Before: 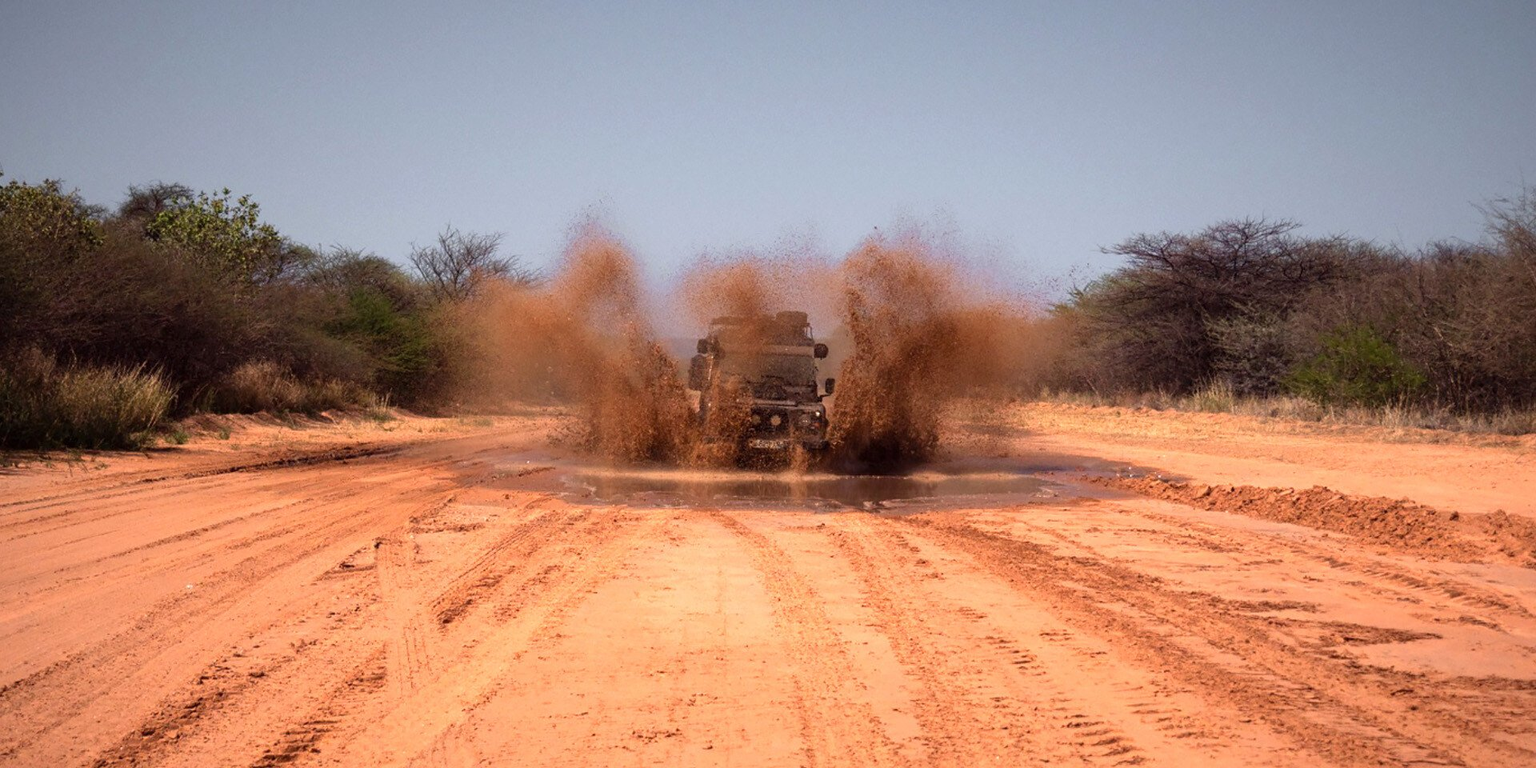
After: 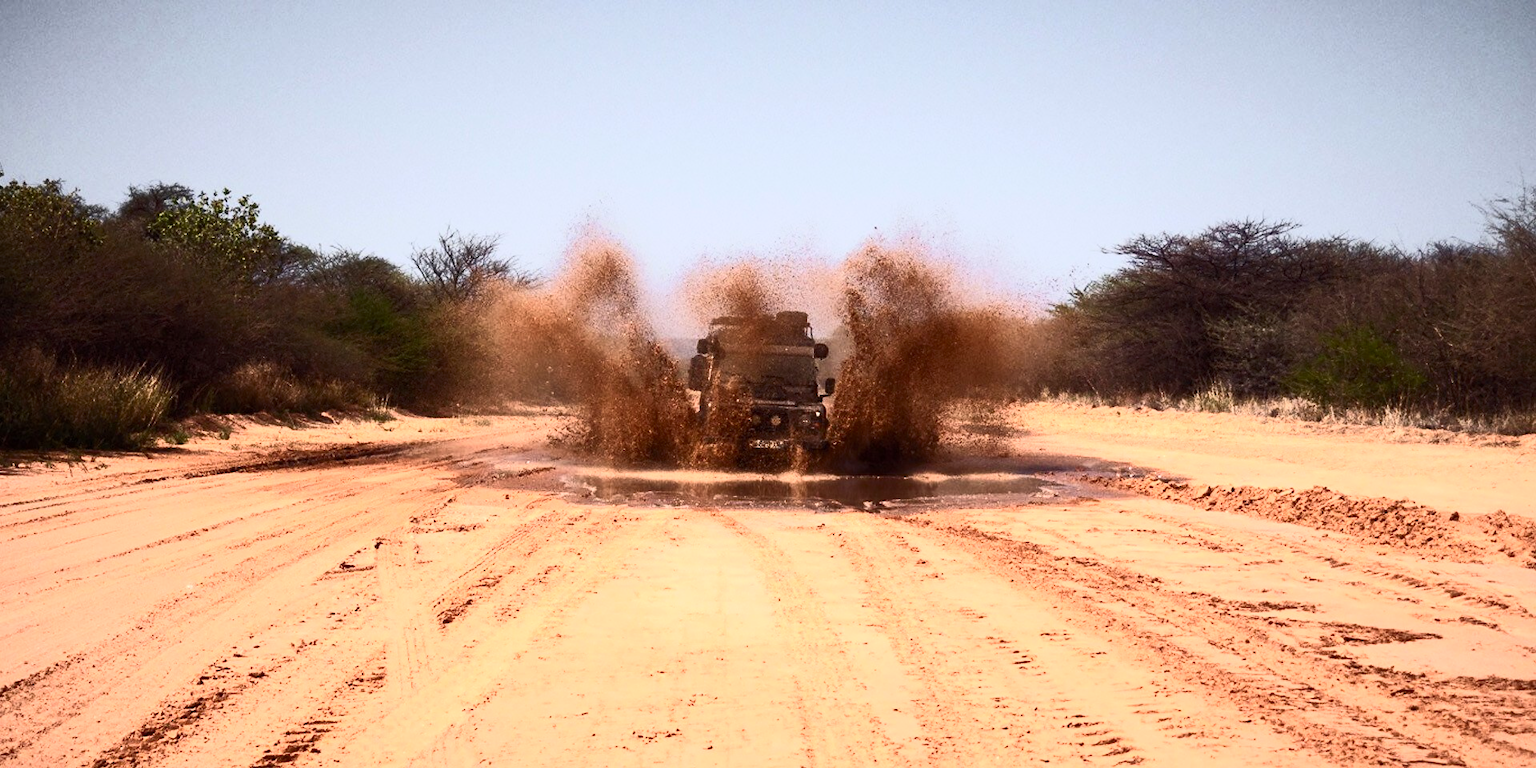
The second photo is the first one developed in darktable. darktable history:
tone curve: curves: ch0 [(0, 0) (0.427, 0.375) (0.616, 0.801) (1, 1)], color space Lab, independent channels, preserve colors none
